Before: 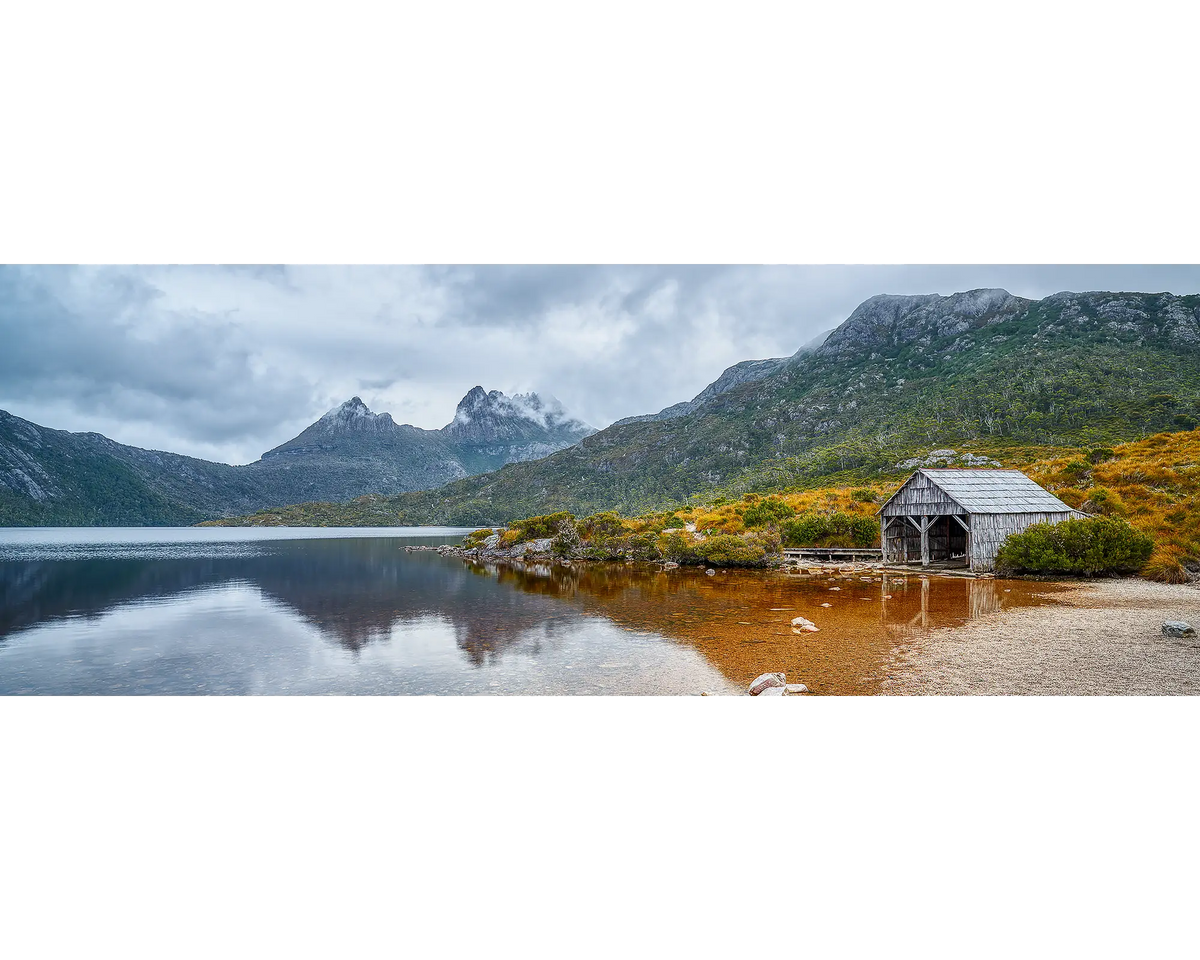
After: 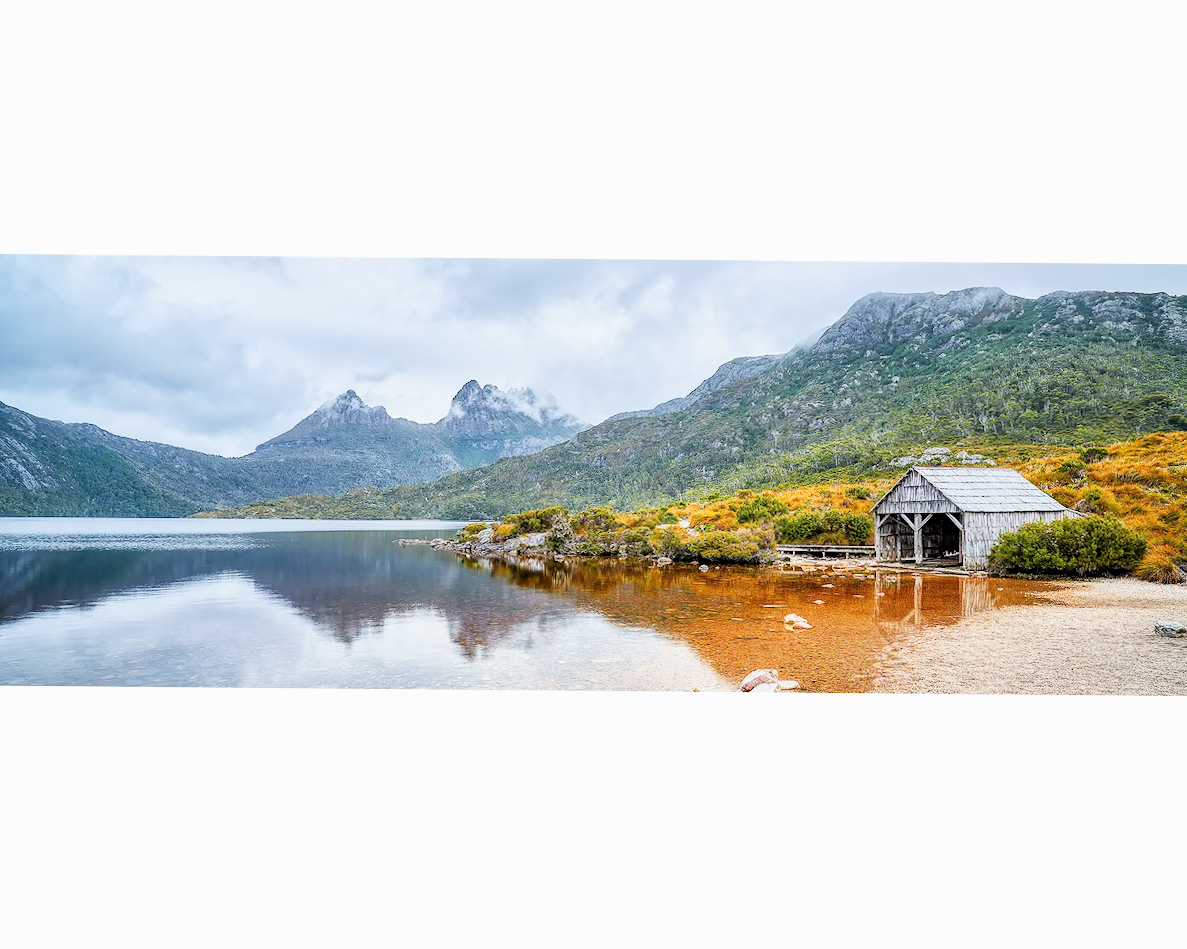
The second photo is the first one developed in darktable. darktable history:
crop and rotate: angle -0.501°
filmic rgb: black relative exposure -5.05 EV, white relative exposure 3.96 EV, threshold 2.95 EV, hardness 2.89, contrast 1.096, enable highlight reconstruction true
tone curve: preserve colors none
exposure: black level correction 0, exposure 1.124 EV, compensate highlight preservation false
